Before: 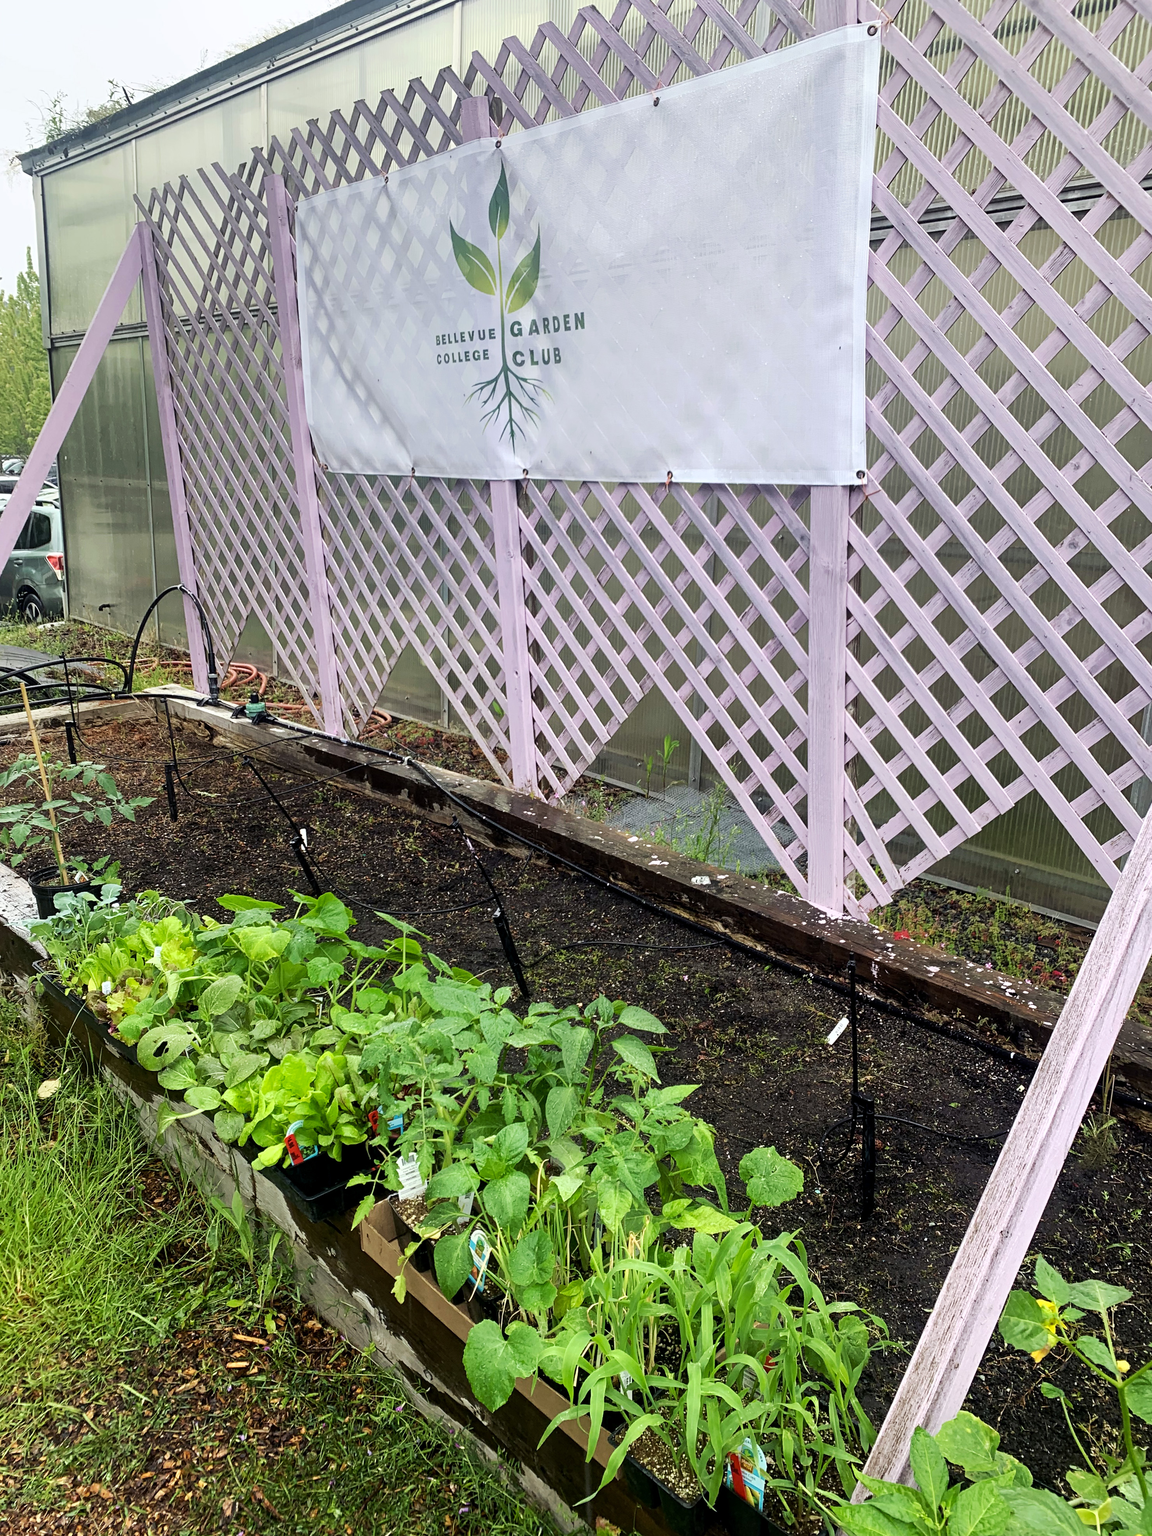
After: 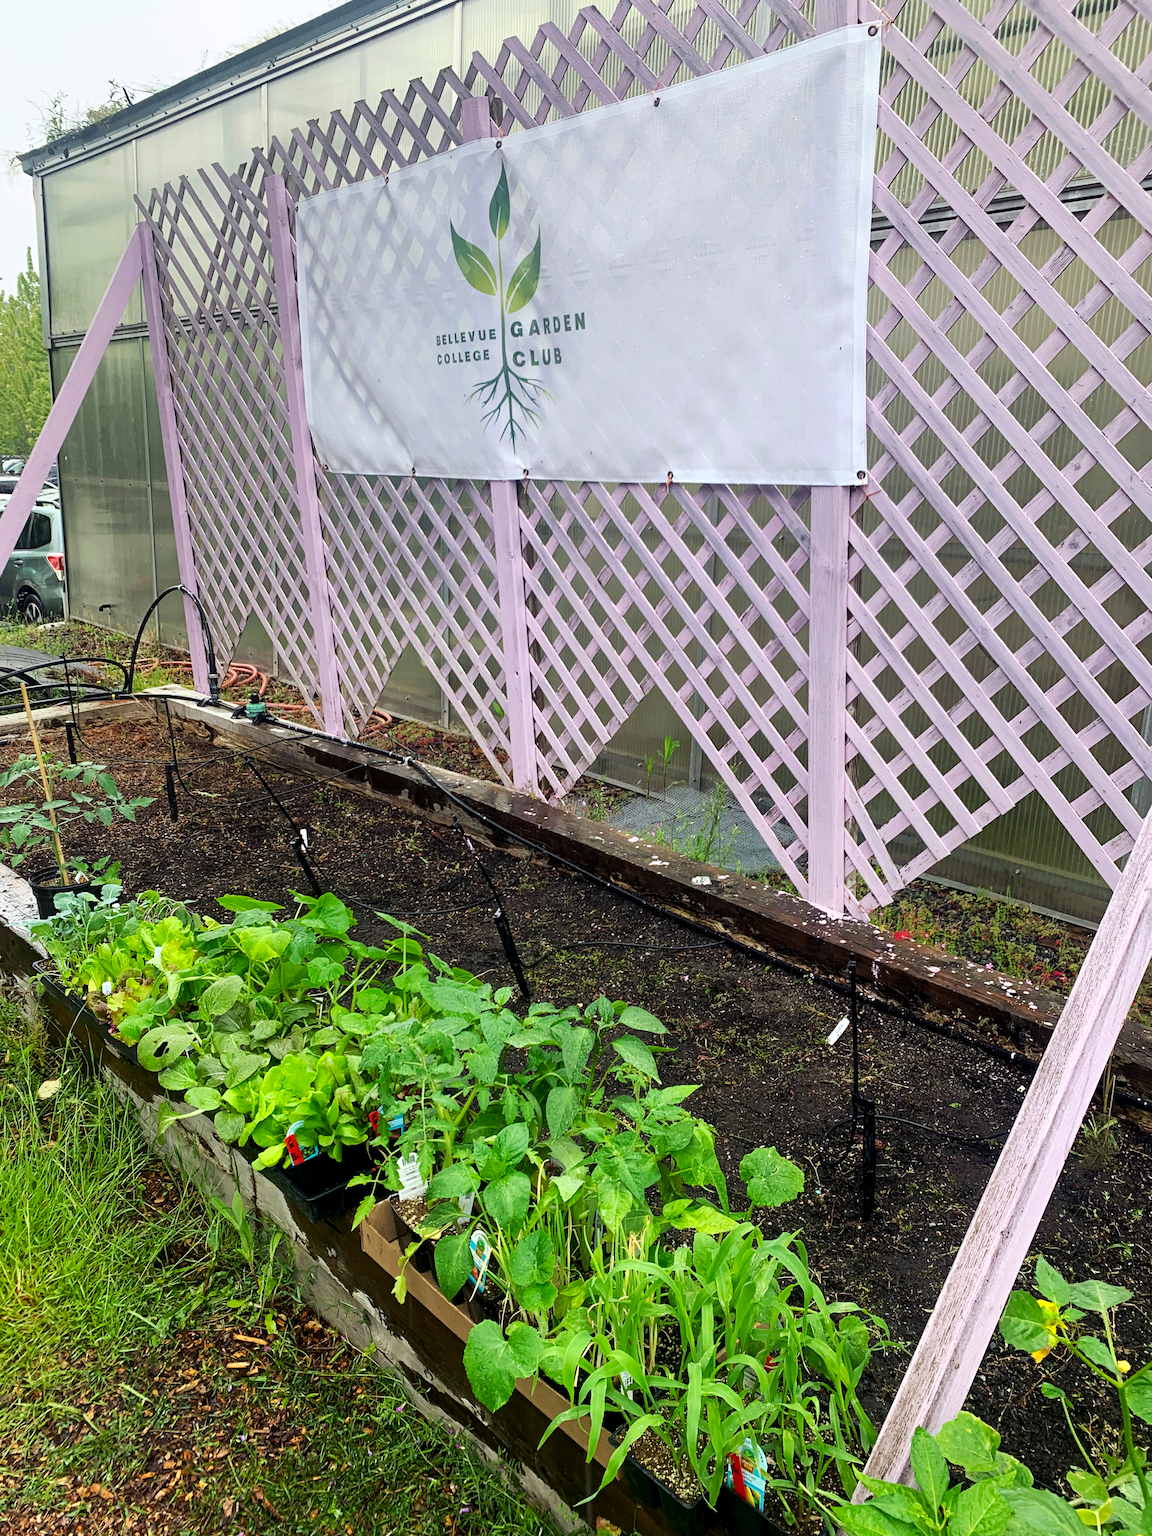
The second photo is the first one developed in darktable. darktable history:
exposure: exposure -0.005 EV, compensate highlight preservation false
